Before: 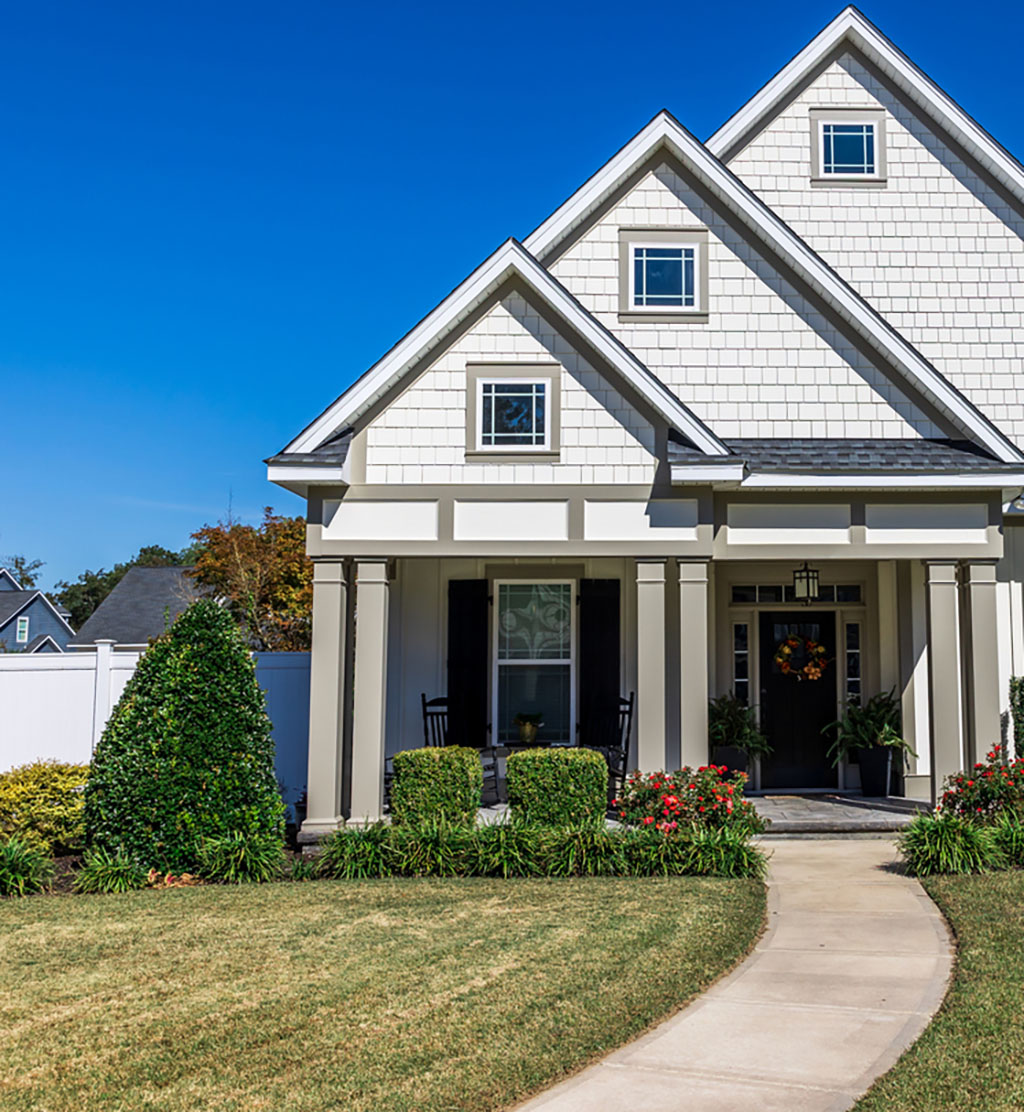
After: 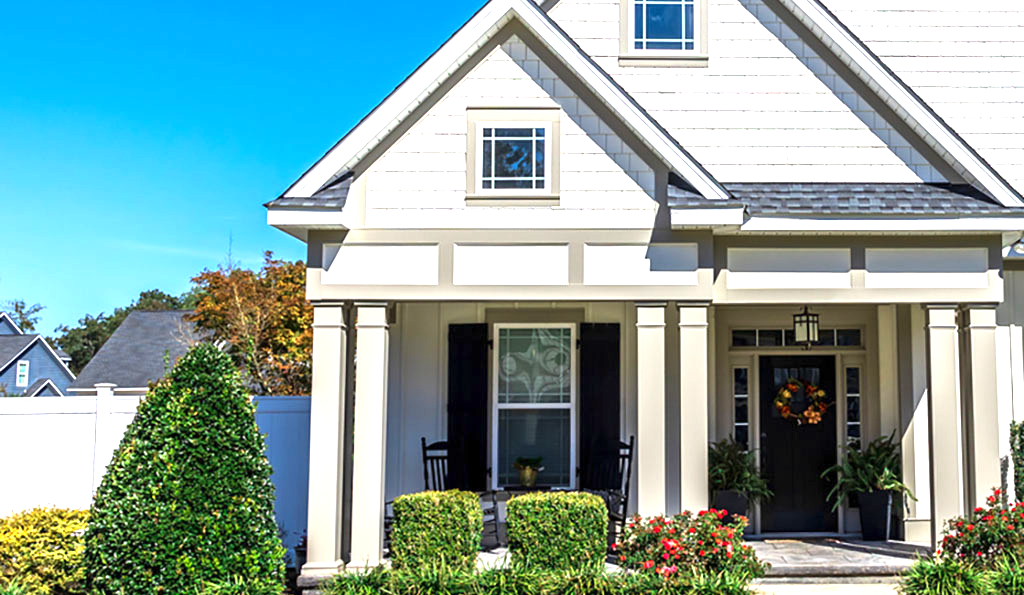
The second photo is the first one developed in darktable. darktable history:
exposure: exposure 1.223 EV, compensate highlight preservation false
crop and rotate: top 23.043%, bottom 23.437%
